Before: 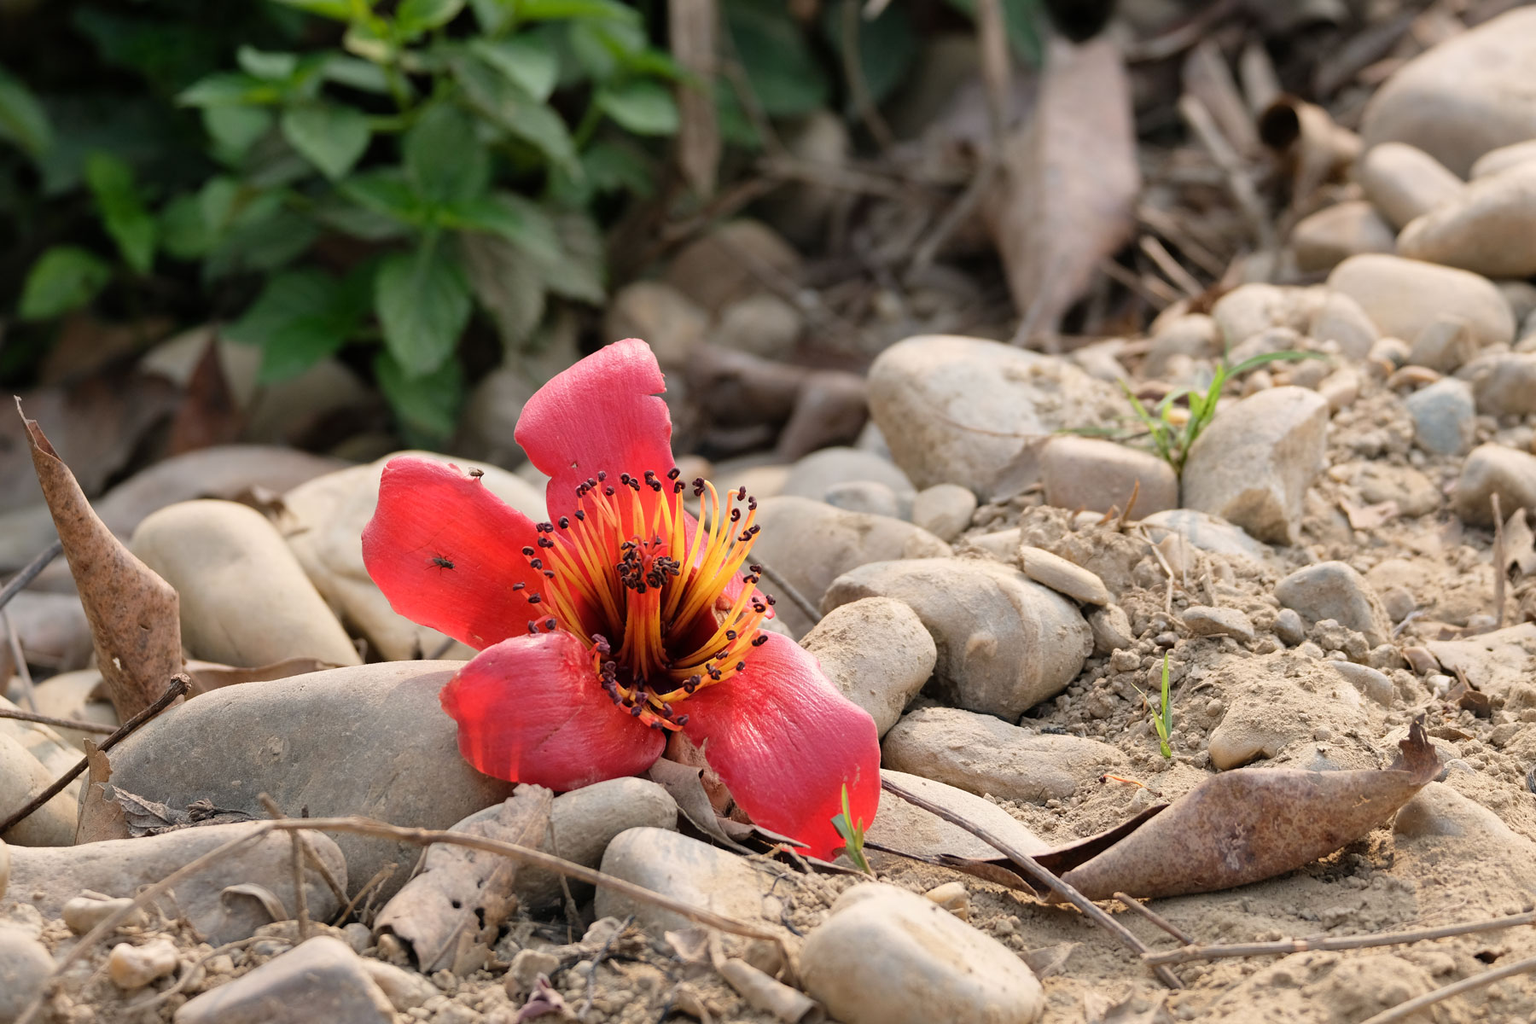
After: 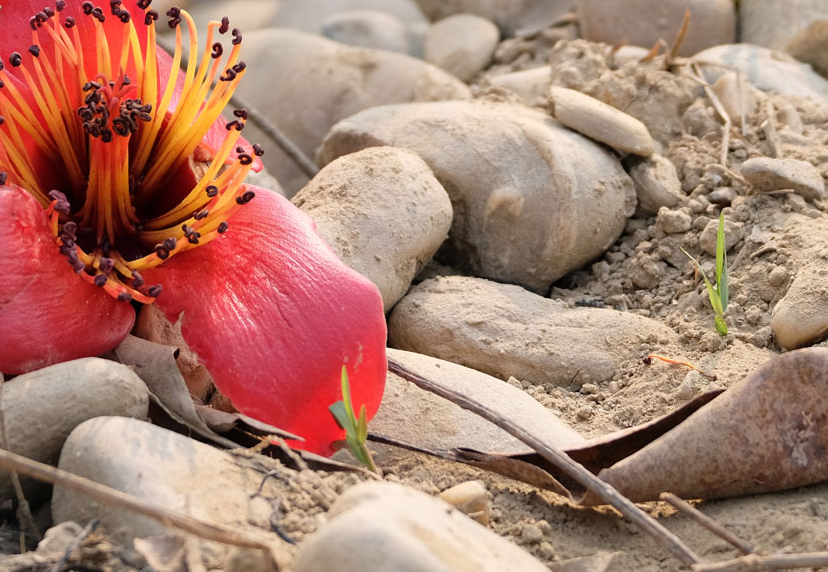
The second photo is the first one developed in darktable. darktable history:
crop: left 35.871%, top 46.095%, right 18.116%, bottom 6.162%
